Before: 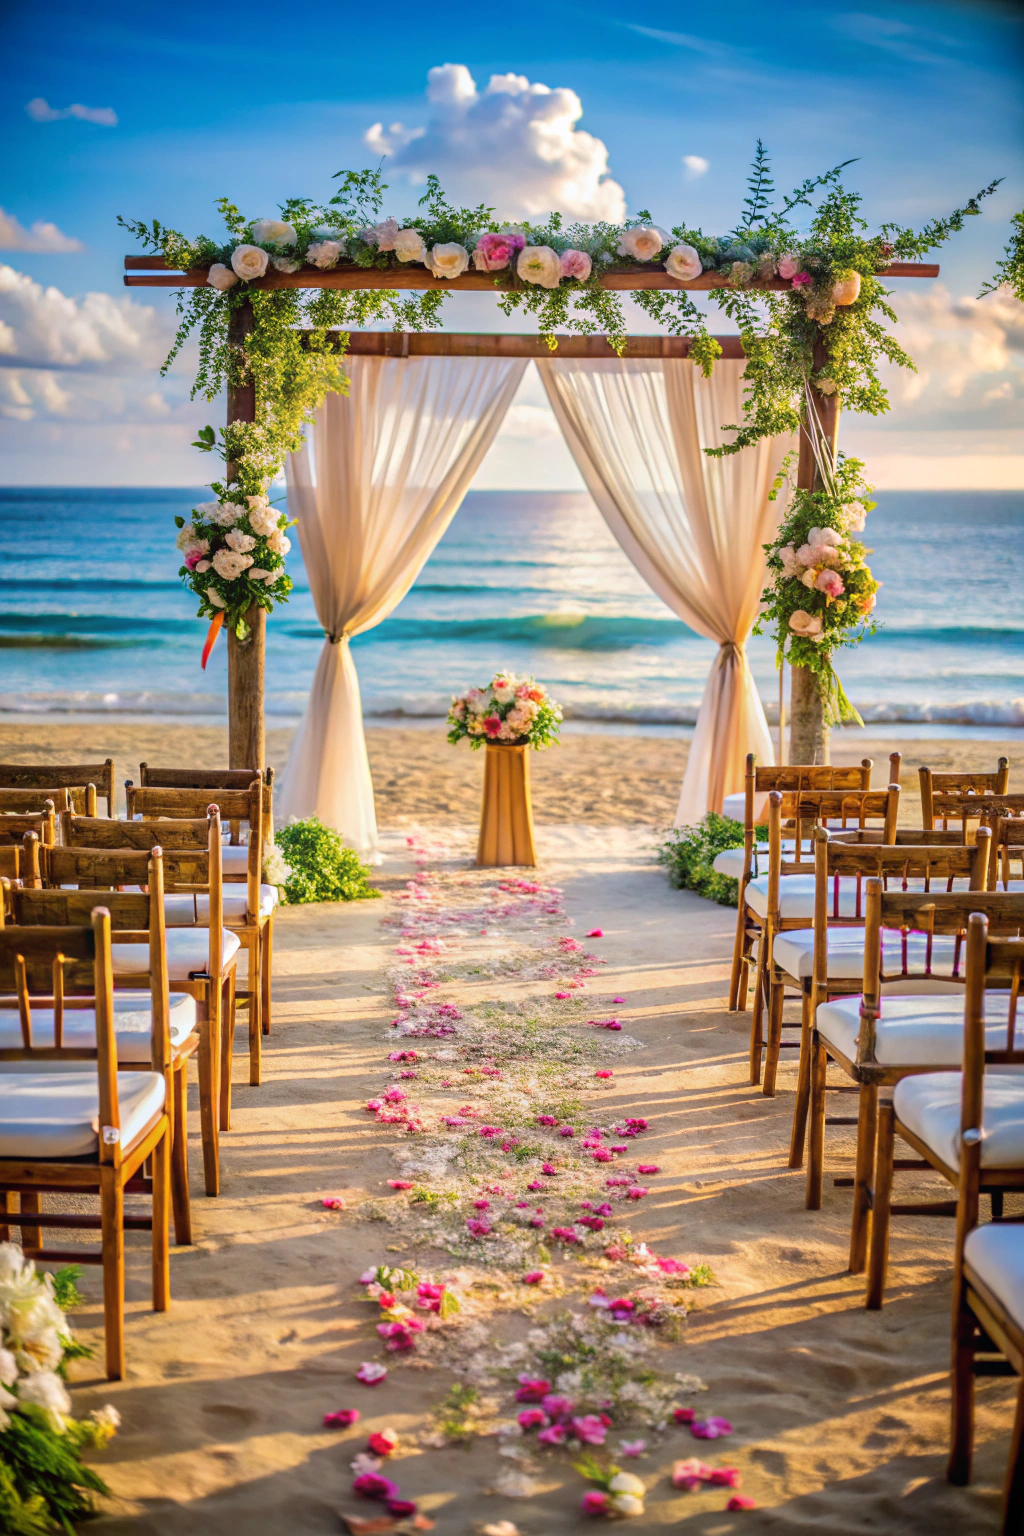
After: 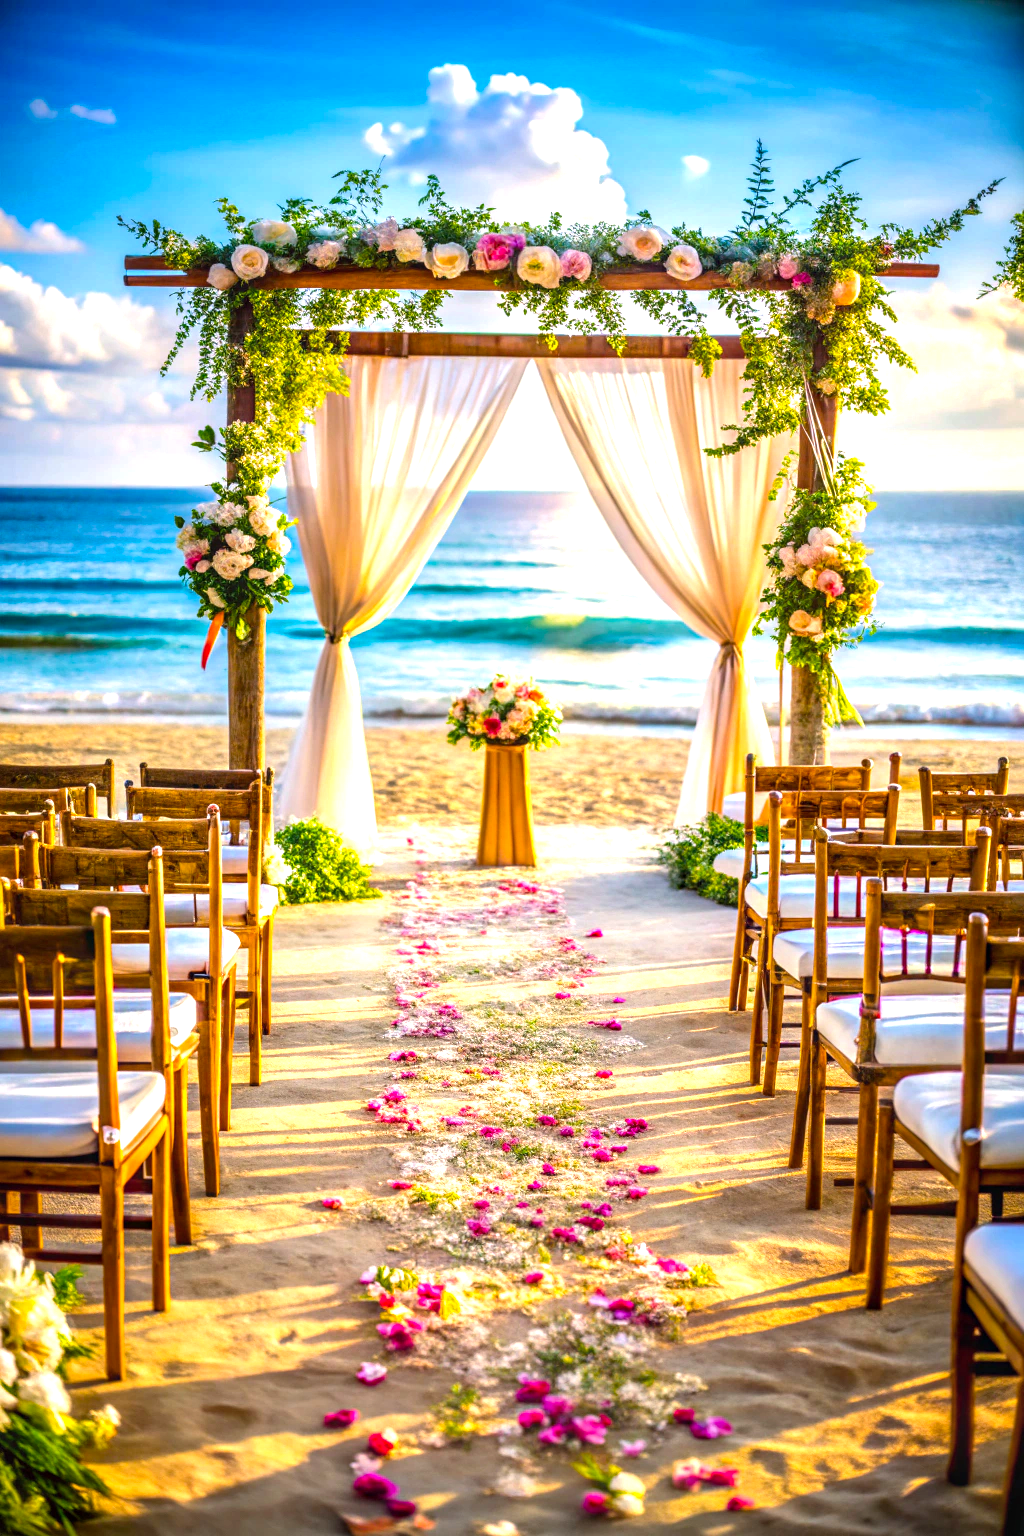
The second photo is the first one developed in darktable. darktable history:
color balance rgb: highlights gain › luminance 14.54%, perceptual saturation grading › global saturation 29.874%, perceptual brilliance grading › global brilliance 17.862%
local contrast: on, module defaults
